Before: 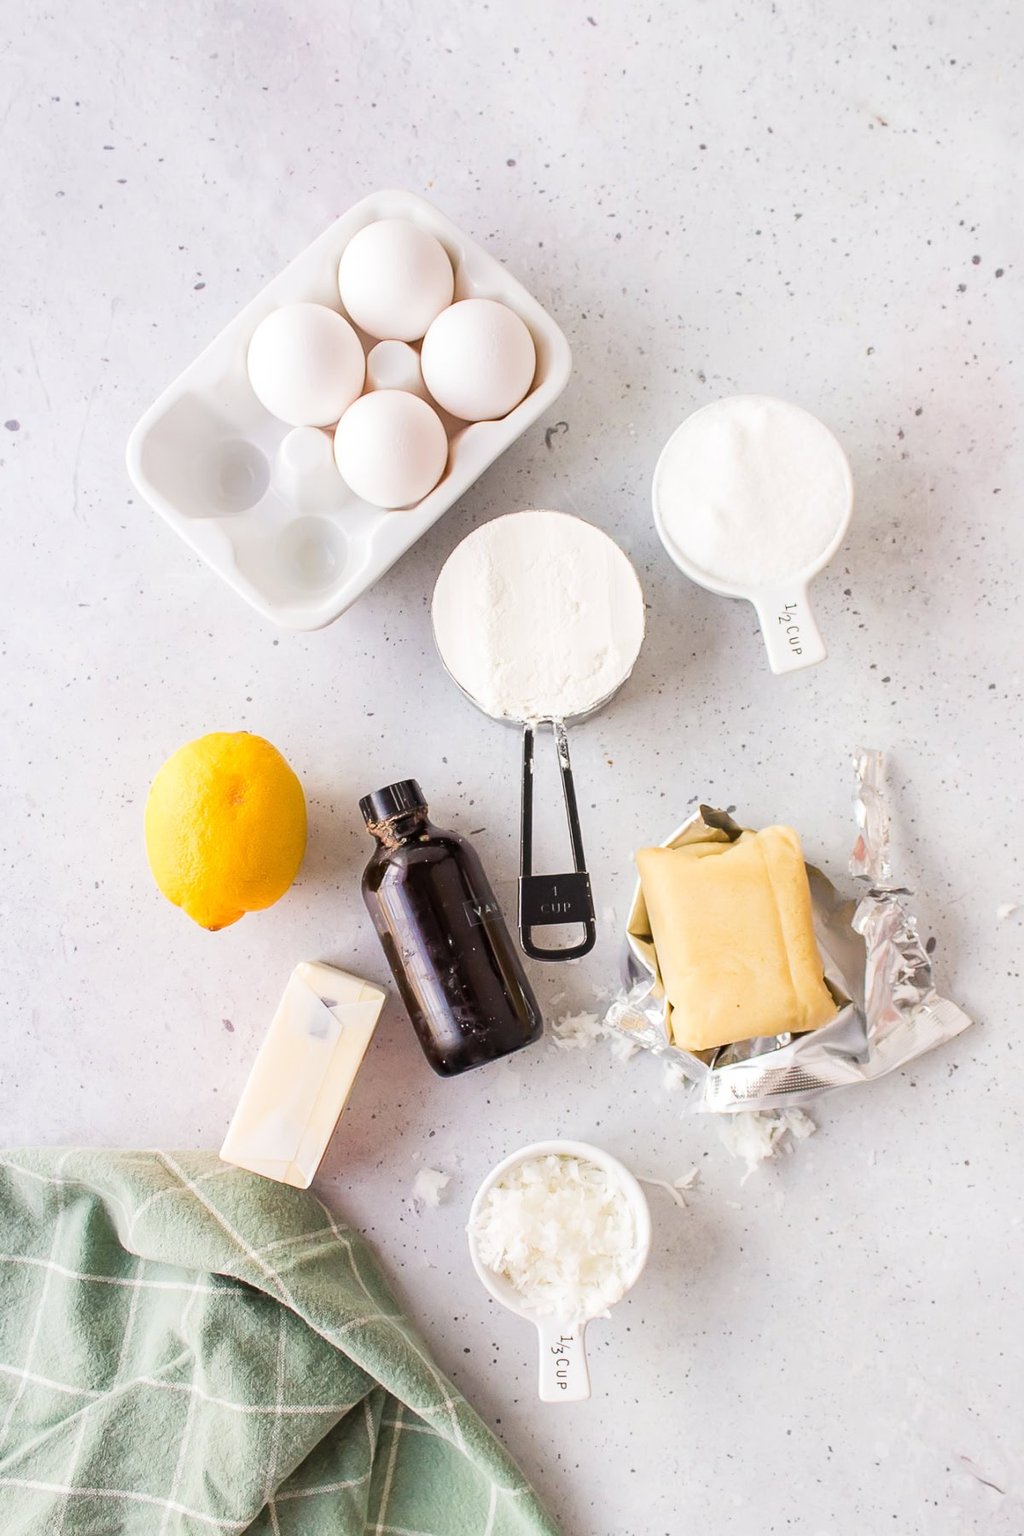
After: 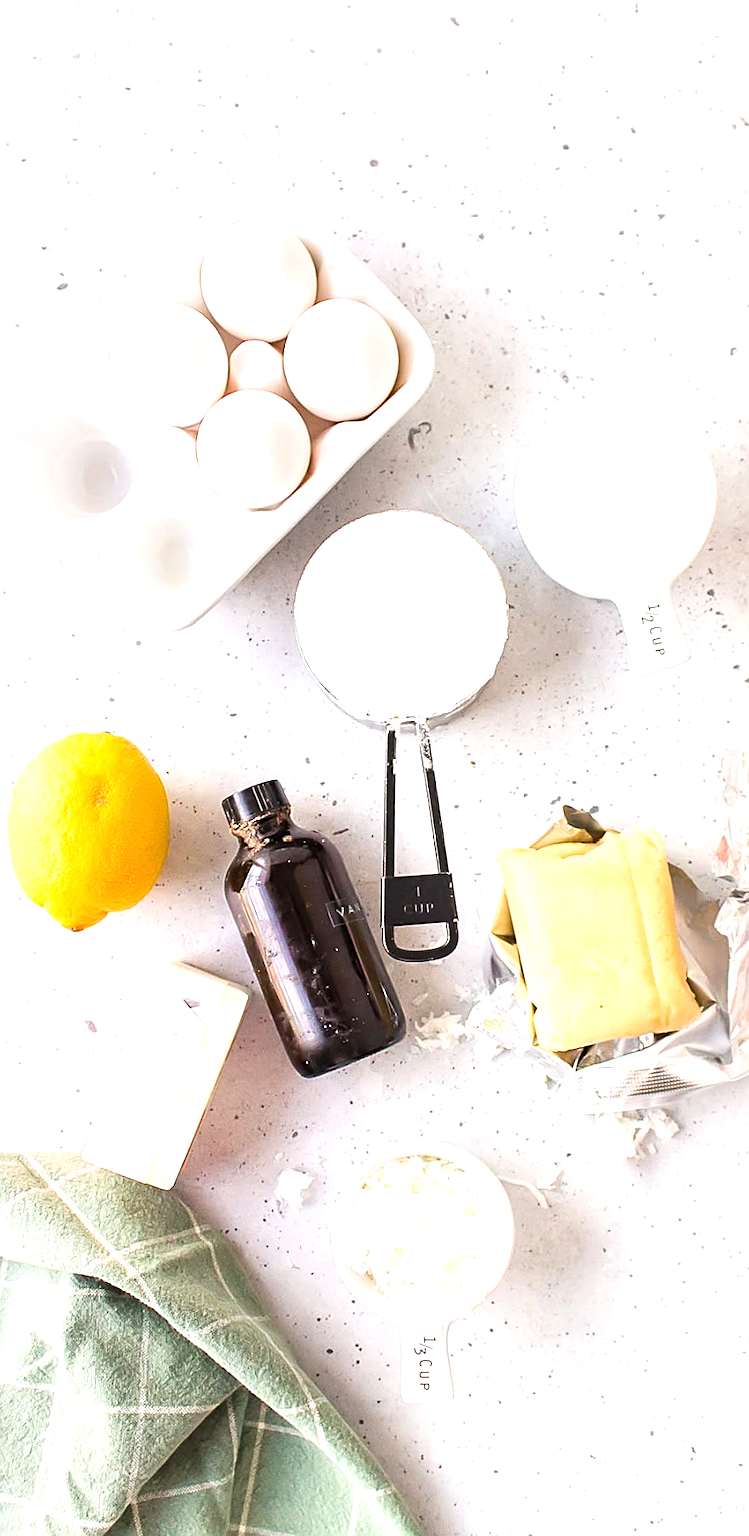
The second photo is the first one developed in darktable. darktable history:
exposure: exposure 0.64 EV, compensate highlight preservation false
crop: left 13.443%, right 13.31%
sharpen: on, module defaults
